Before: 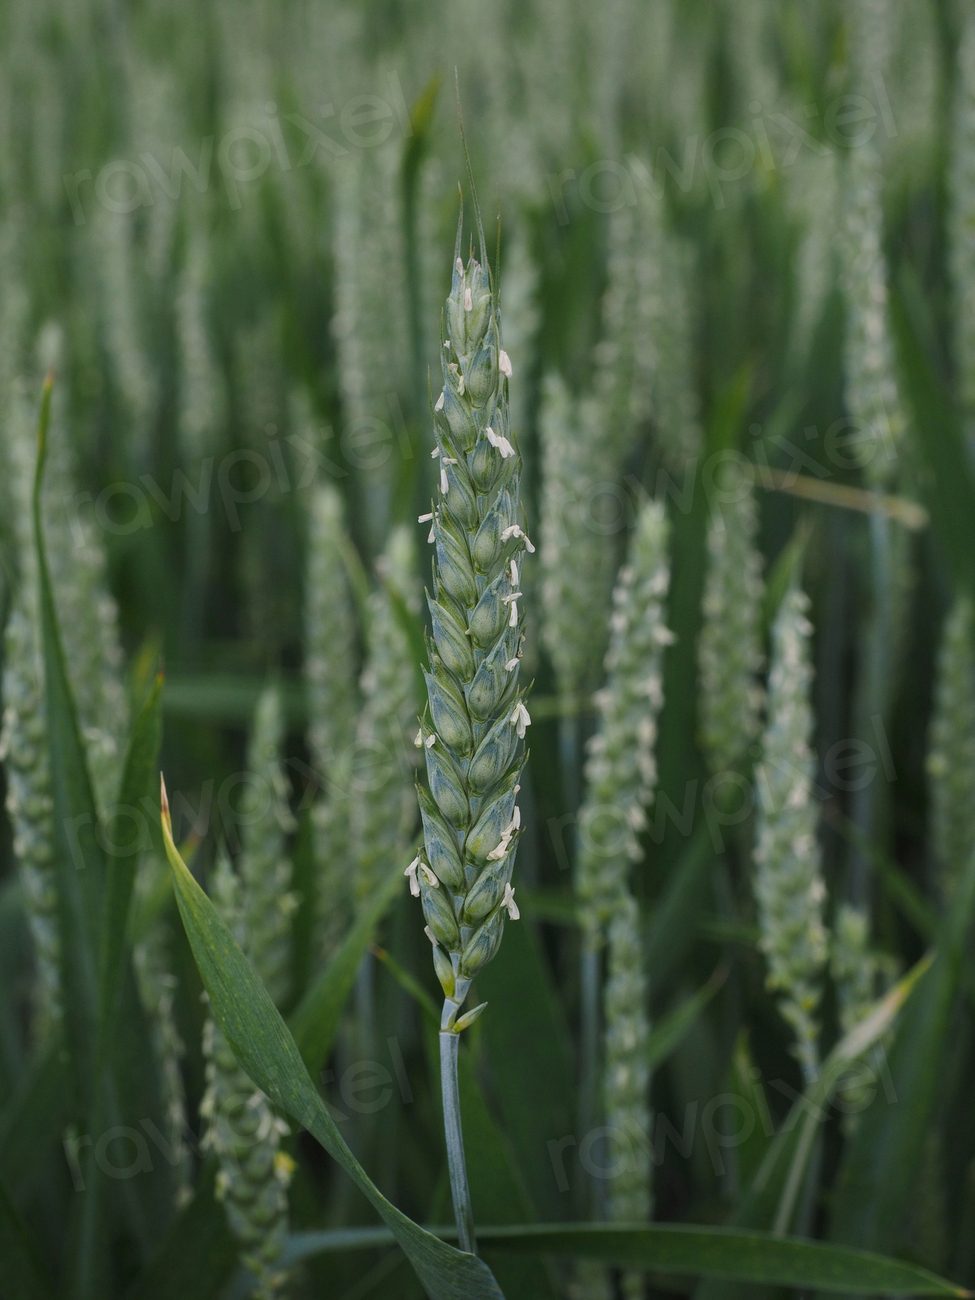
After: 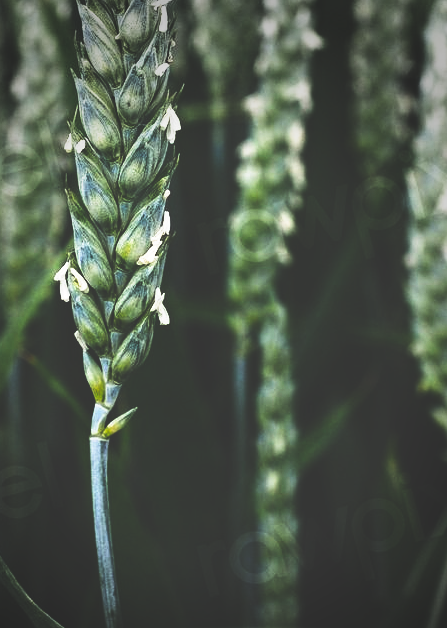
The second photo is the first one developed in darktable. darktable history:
contrast brightness saturation: contrast -0.02, brightness -0.01, saturation 0.03
crop: left 35.976%, top 45.819%, right 18.162%, bottom 5.807%
tone equalizer: -8 EV -1.08 EV, -7 EV -1.01 EV, -6 EV -0.867 EV, -5 EV -0.578 EV, -3 EV 0.578 EV, -2 EV 0.867 EV, -1 EV 1.01 EV, +0 EV 1.08 EV, edges refinement/feathering 500, mask exposure compensation -1.57 EV, preserve details no
vignetting: fall-off start 64.63%, center (-0.034, 0.148), width/height ratio 0.881
base curve: curves: ch0 [(0, 0.036) (0.007, 0.037) (0.604, 0.887) (1, 1)], preserve colors none
